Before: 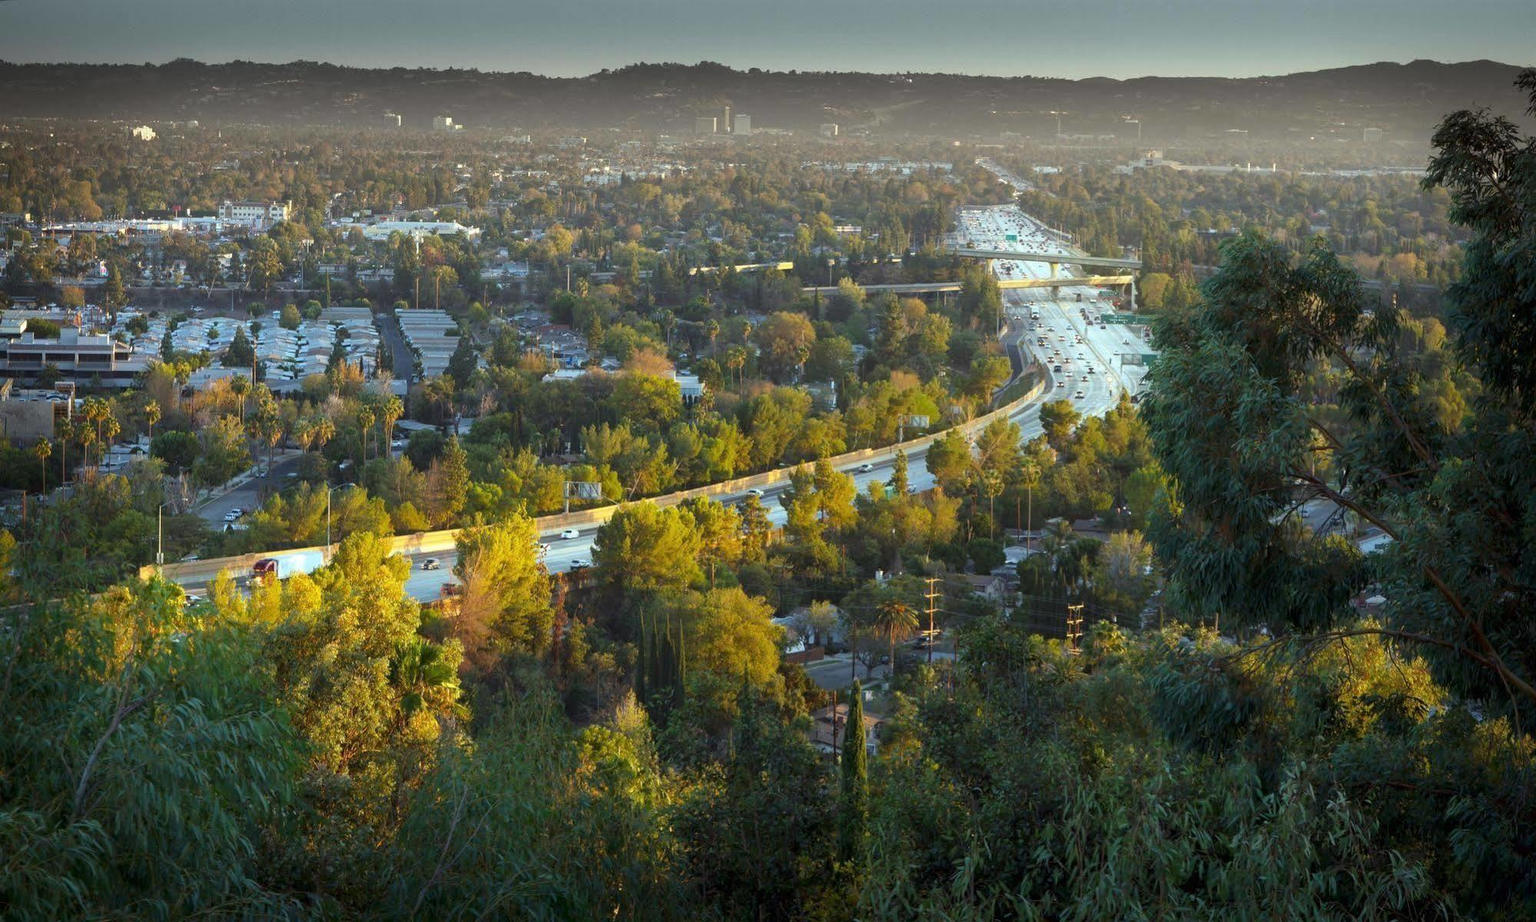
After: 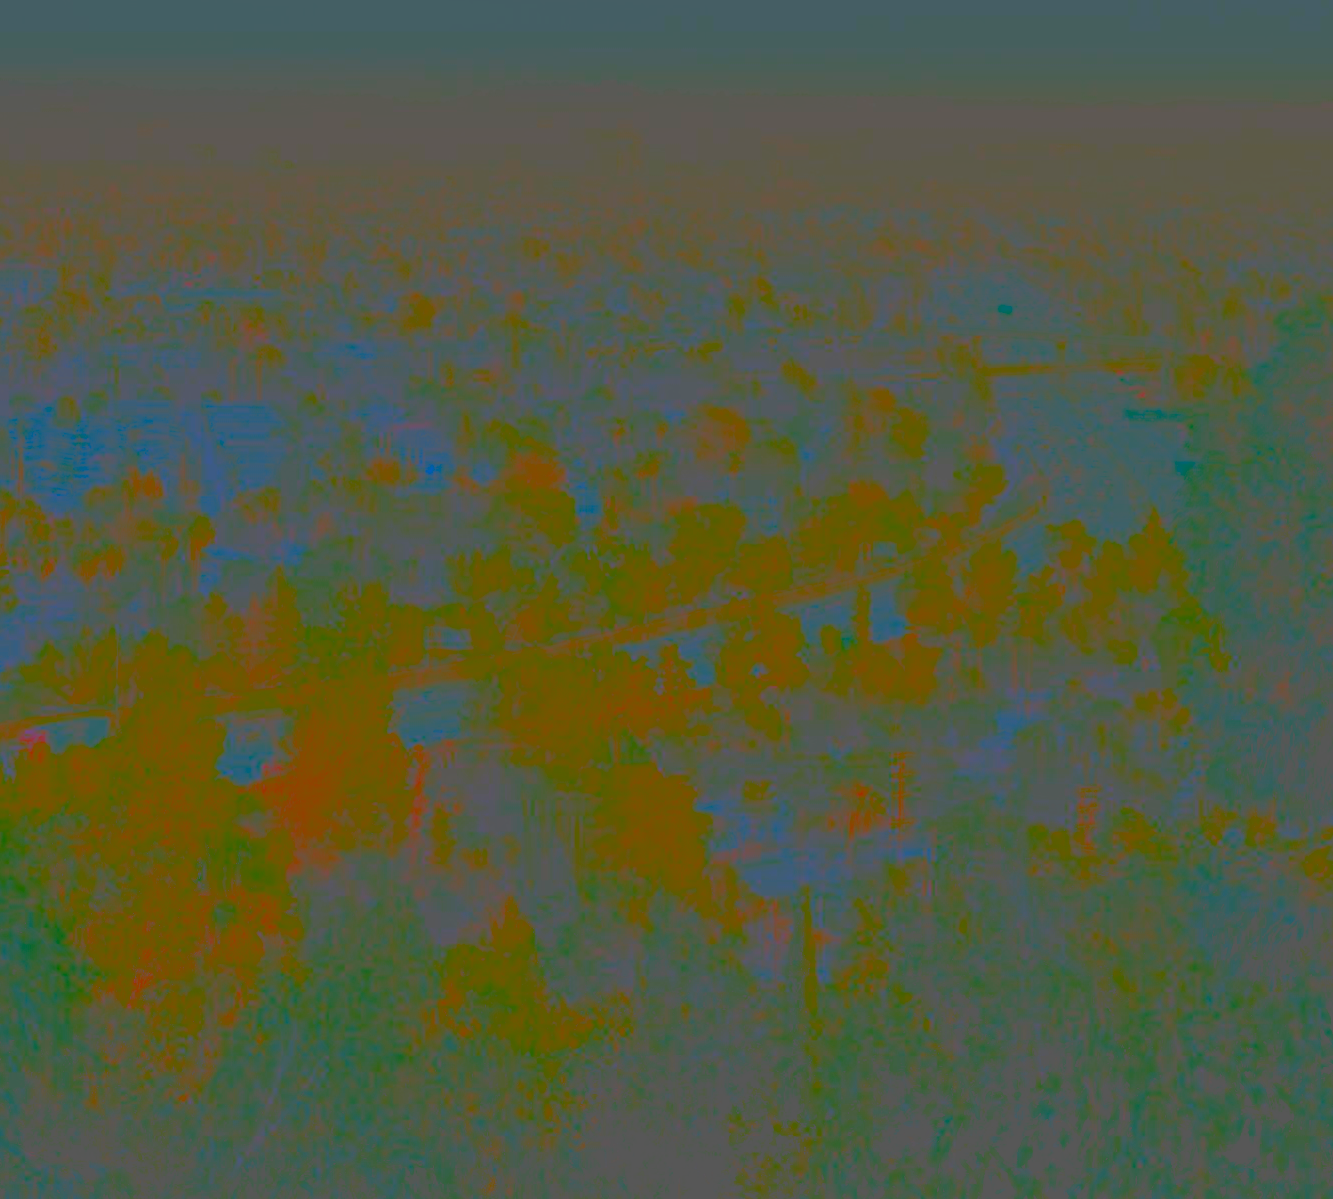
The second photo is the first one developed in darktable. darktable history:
contrast brightness saturation: contrast -0.979, brightness -0.178, saturation 0.758
filmic rgb: black relative exposure -7.07 EV, white relative exposure 6 EV, target black luminance 0%, hardness 2.73, latitude 60.55%, contrast 0.701, highlights saturation mix 10.61%, shadows ↔ highlights balance -0.086%
crop and rotate: left 15.588%, right 17.69%
levels: levels [0.062, 0.494, 0.925]
